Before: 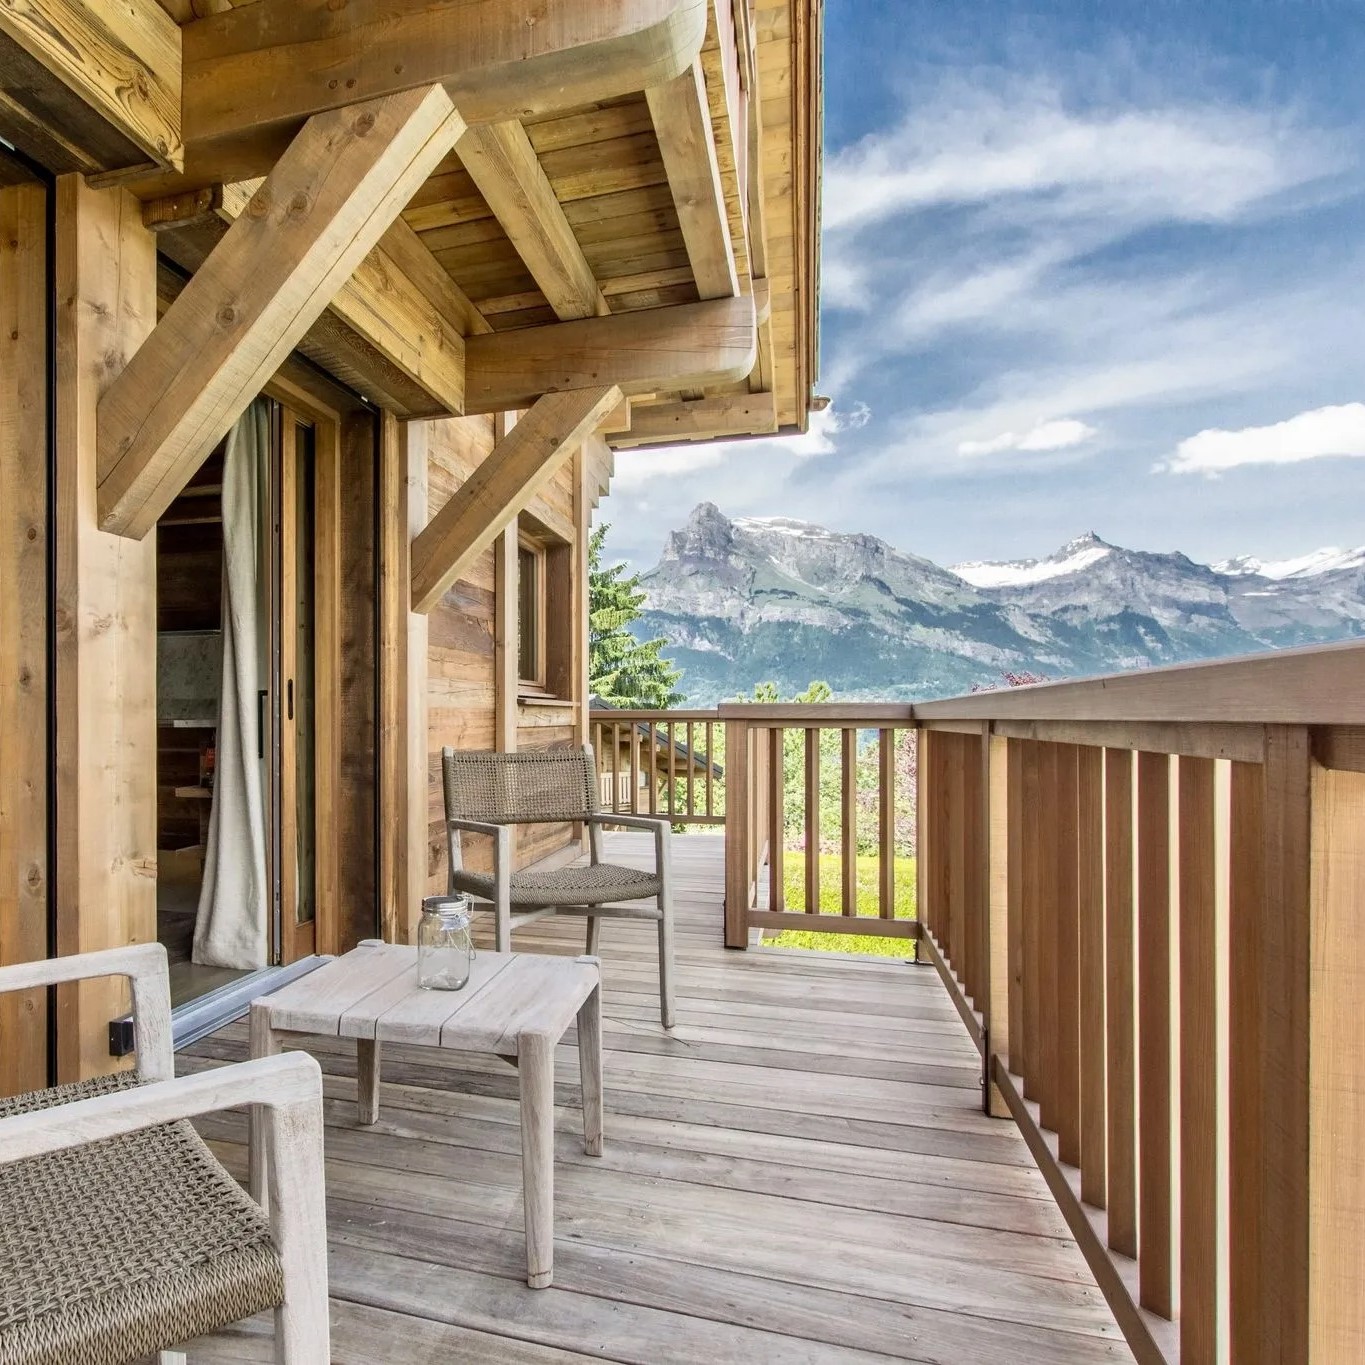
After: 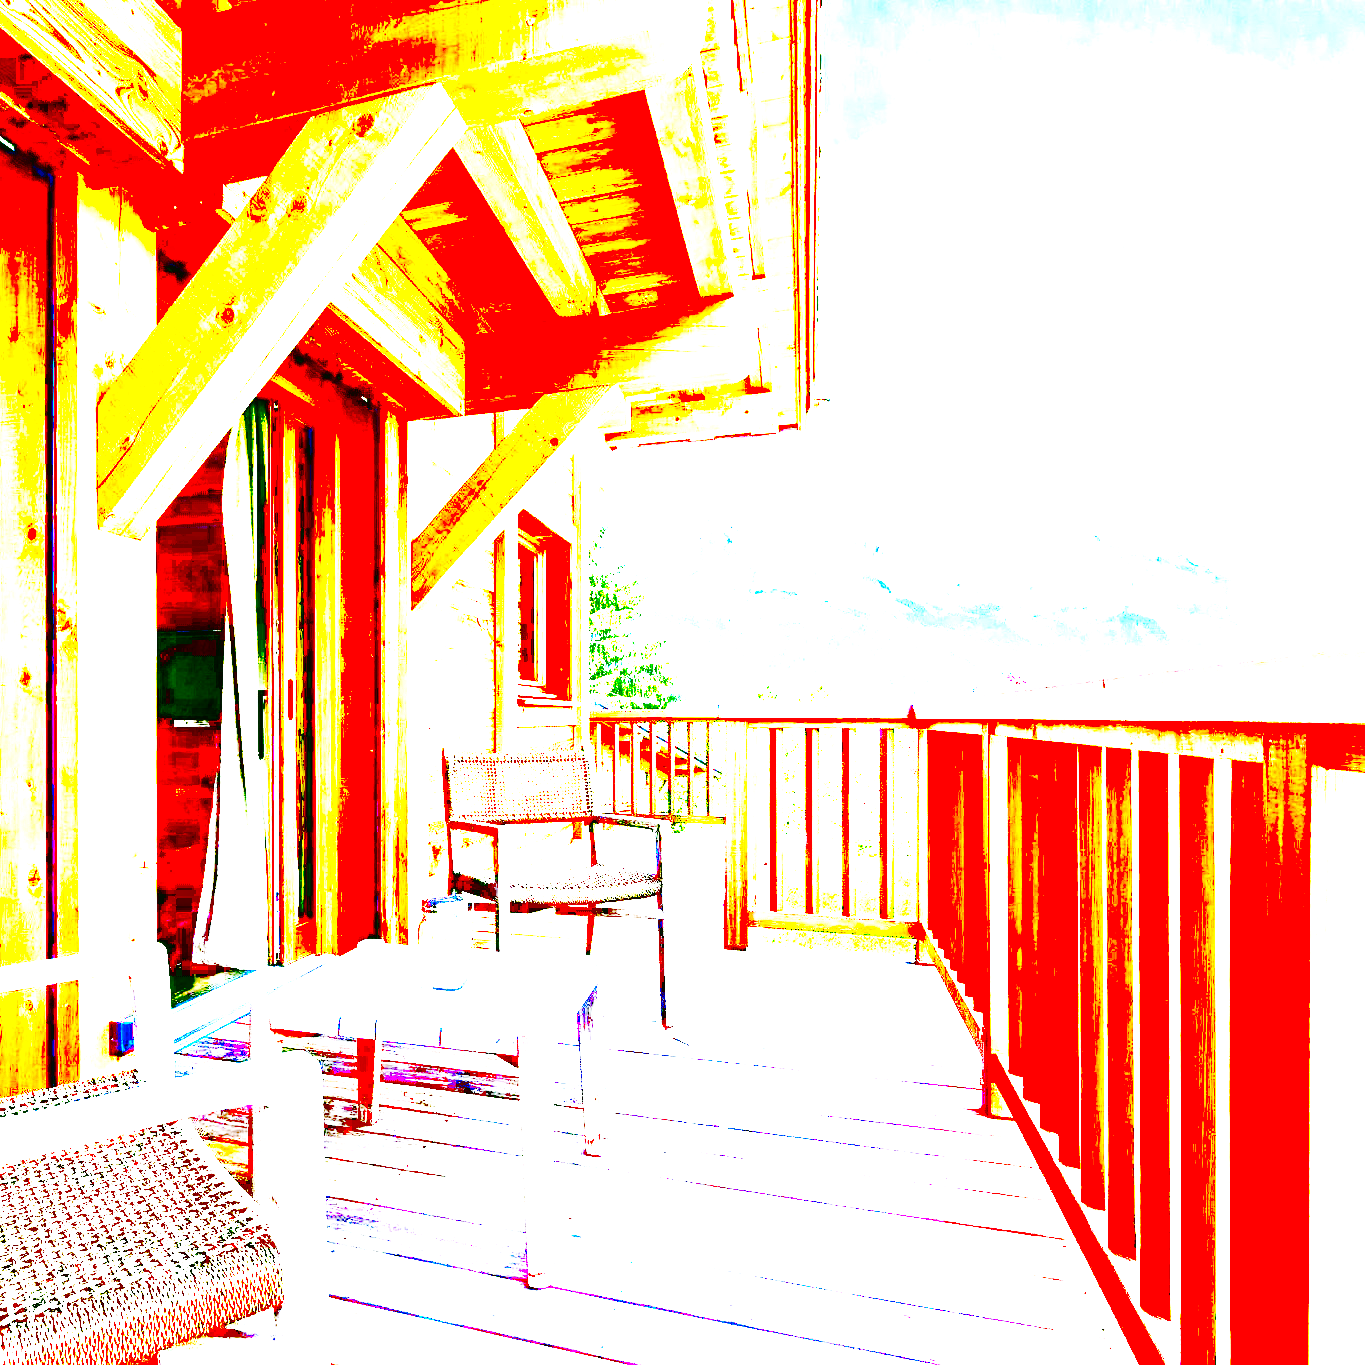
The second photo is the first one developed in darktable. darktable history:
exposure: black level correction 0.1, exposure 3 EV, compensate highlight preservation false
contrast brightness saturation: contrast -0.15, brightness 0.05, saturation -0.12
tone curve: curves: ch0 [(0, 0) (0.003, 0) (0.011, 0.001) (0.025, 0.003) (0.044, 0.005) (0.069, 0.013) (0.1, 0.024) (0.136, 0.04) (0.177, 0.087) (0.224, 0.148) (0.277, 0.238) (0.335, 0.335) (0.399, 0.43) (0.468, 0.524) (0.543, 0.621) (0.623, 0.712) (0.709, 0.788) (0.801, 0.867) (0.898, 0.947) (1, 1)], preserve colors none
white balance: red 0.924, blue 1.095
